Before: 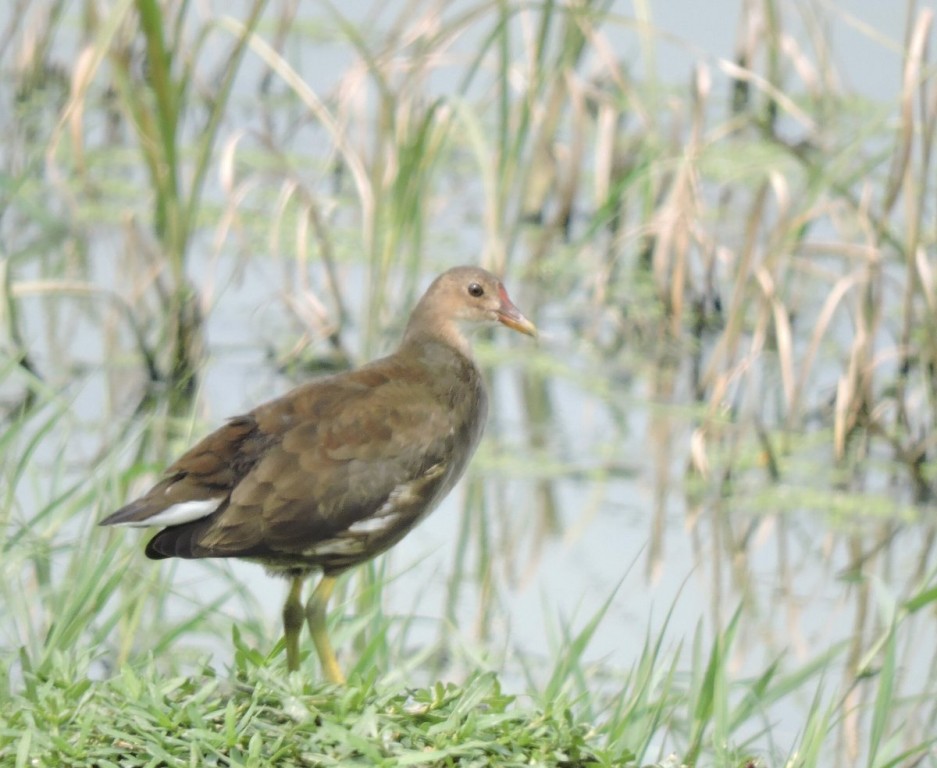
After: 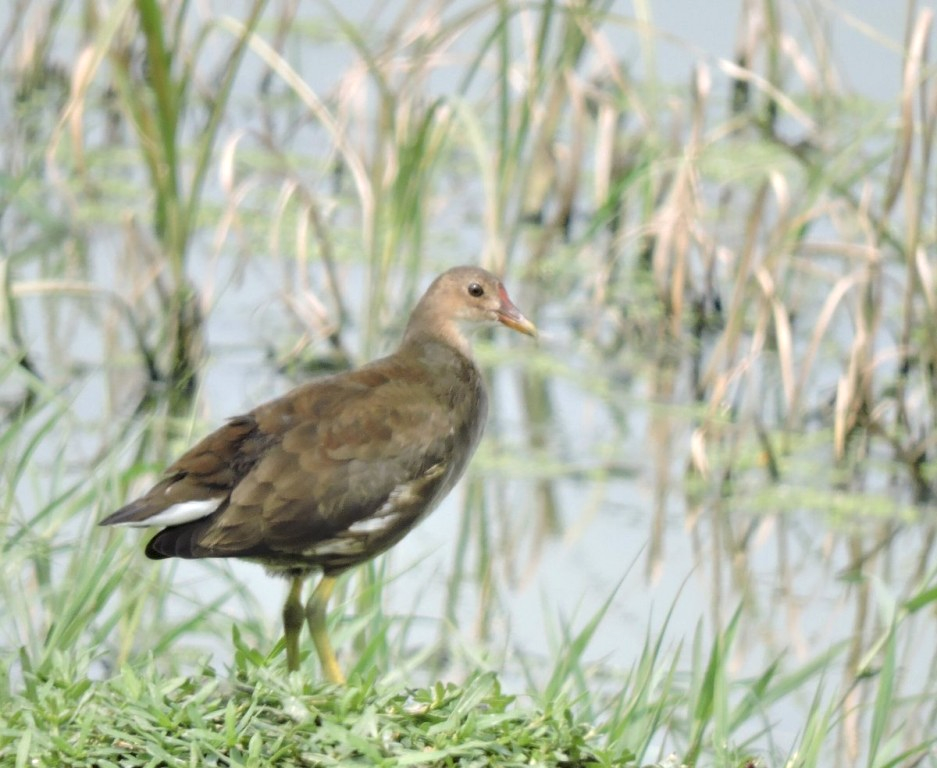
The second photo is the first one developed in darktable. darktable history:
tone equalizer: on, module defaults
contrast equalizer: octaves 7, y [[0.6 ×6], [0.55 ×6], [0 ×6], [0 ×6], [0 ×6]], mix 0.29
